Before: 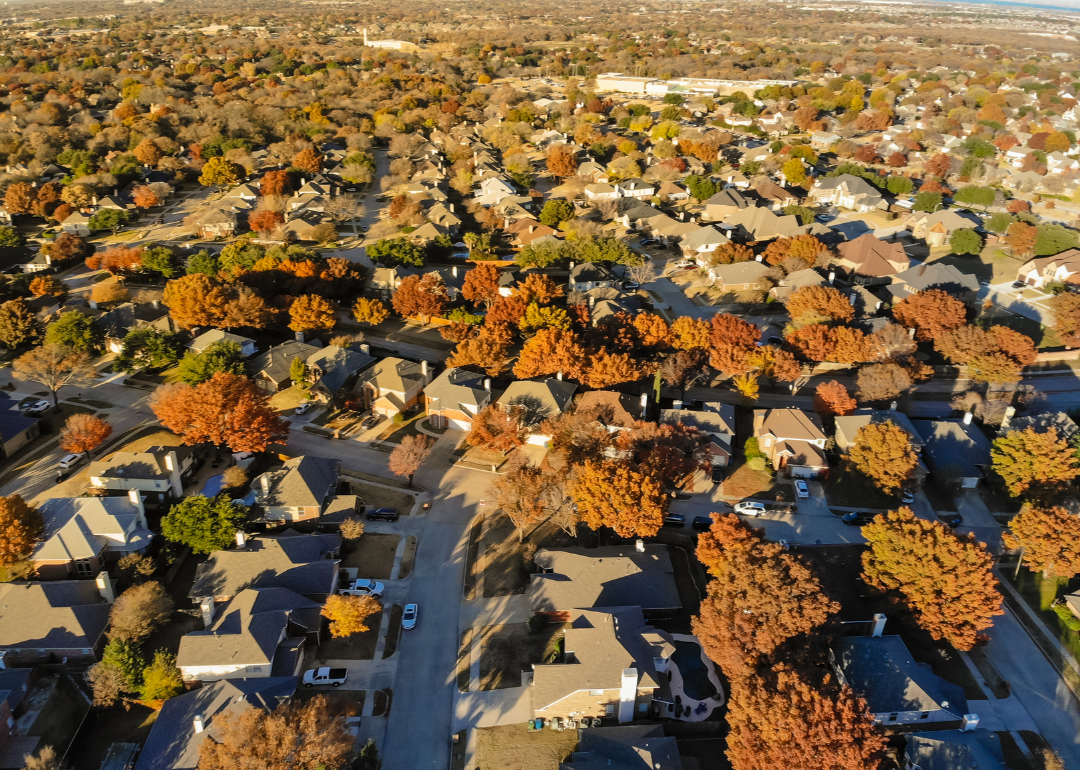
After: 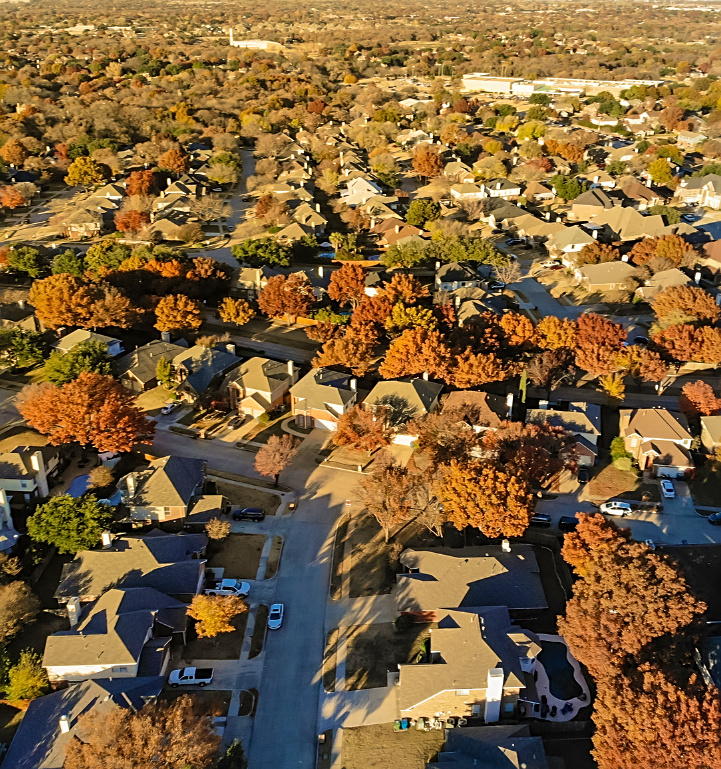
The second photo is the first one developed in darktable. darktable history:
sharpen: amount 0.492
velvia: strength 44.87%
crop and rotate: left 12.459%, right 20.728%
